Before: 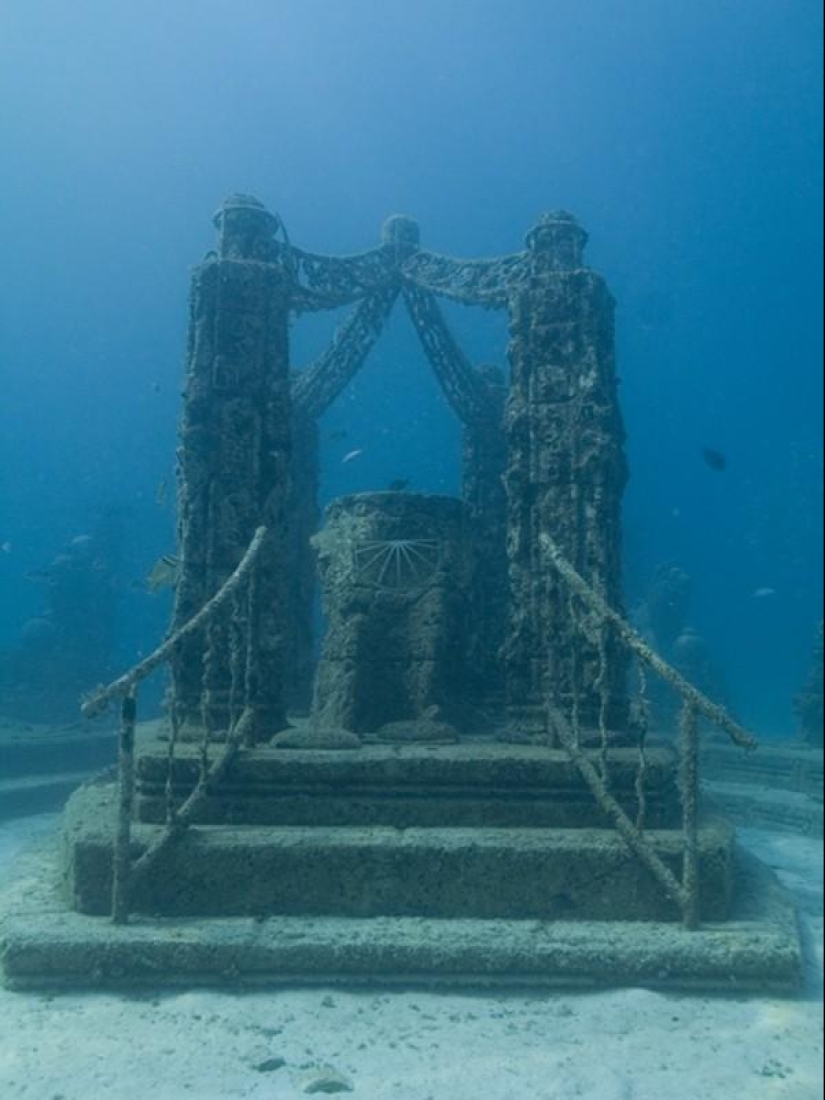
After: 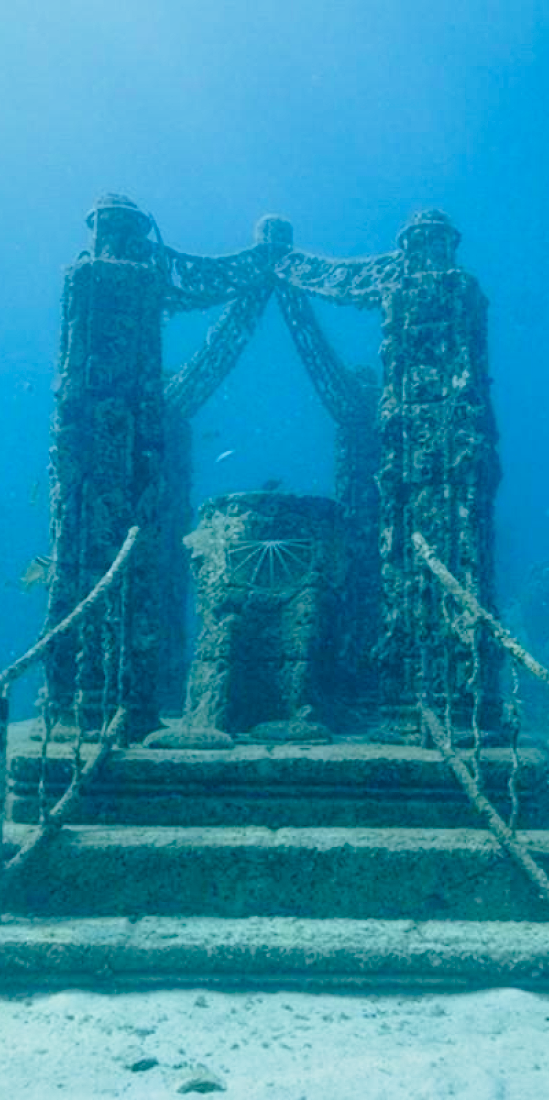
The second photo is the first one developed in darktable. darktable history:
base curve: curves: ch0 [(0, 0) (0.028, 0.03) (0.121, 0.232) (0.46, 0.748) (0.859, 0.968) (1, 1)], preserve colors none
crop: left 15.419%, right 17.914%
color balance rgb: on, module defaults
contrast brightness saturation: contrast 0.04, saturation 0.16
shadows and highlights: shadows 43.71, white point adjustment -1.46, soften with gaussian
